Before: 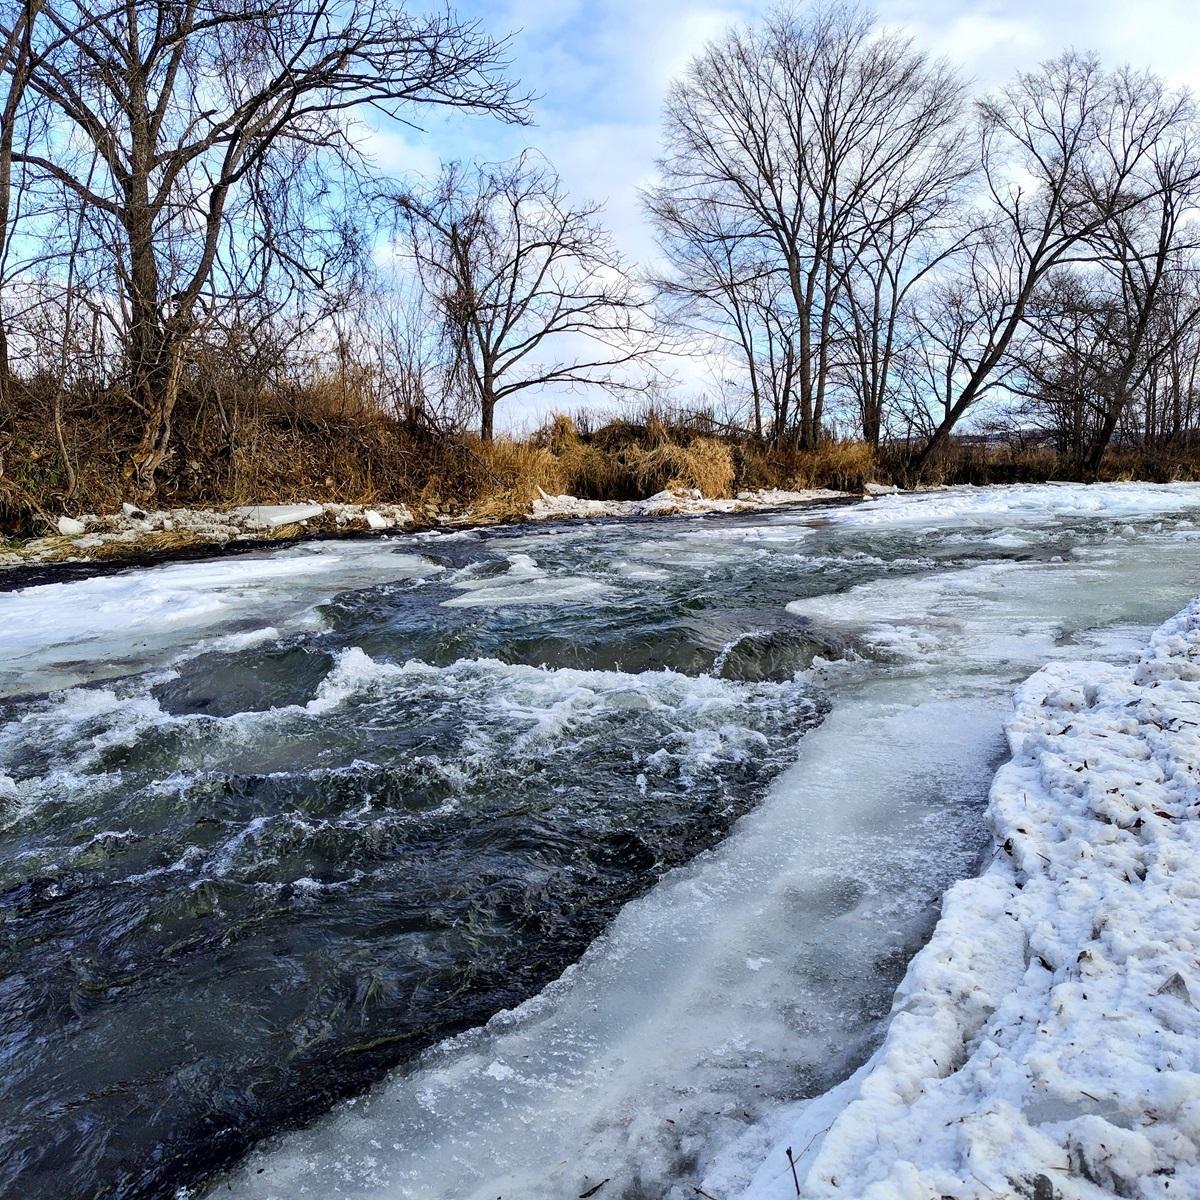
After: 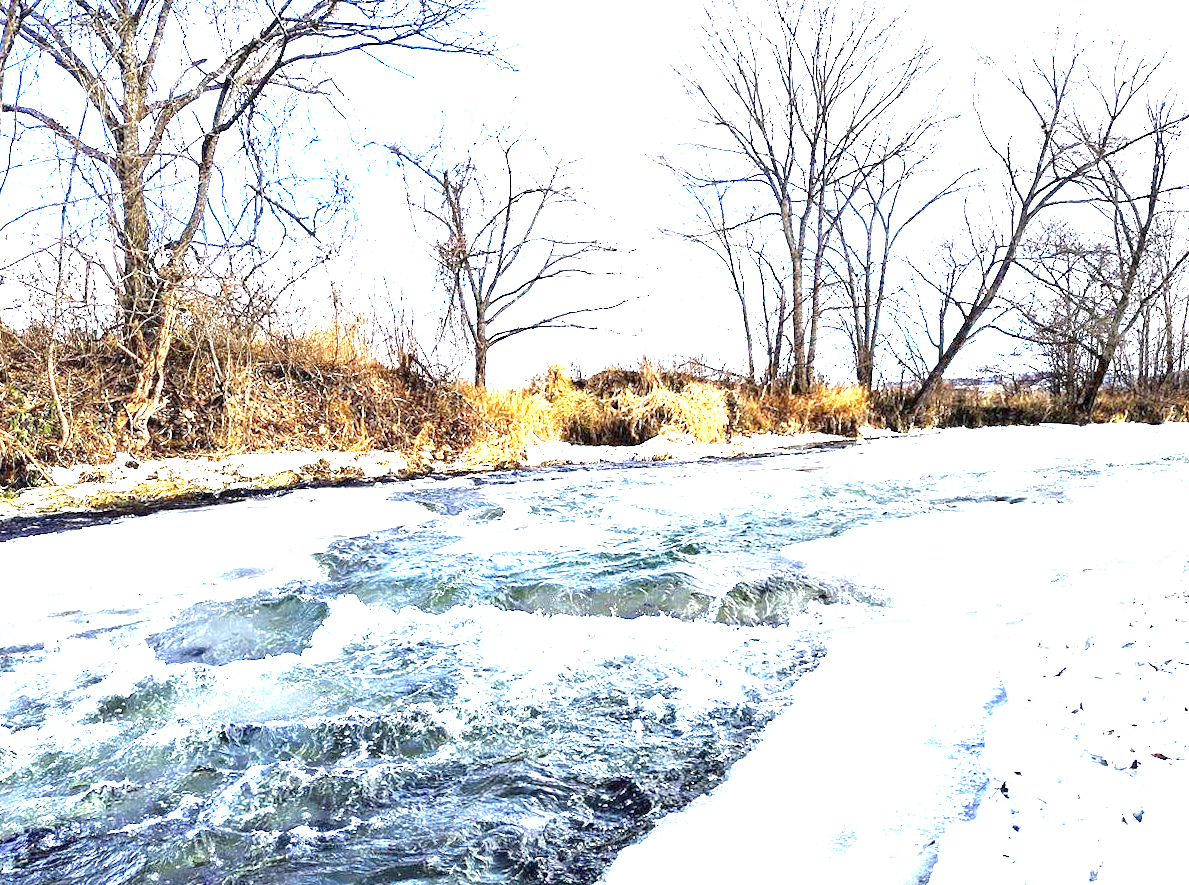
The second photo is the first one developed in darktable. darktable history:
crop: top 3.857%, bottom 21.132%
exposure: exposure 3 EV, compensate highlight preservation false
rotate and perspective: rotation -0.45°, automatic cropping original format, crop left 0.008, crop right 0.992, crop top 0.012, crop bottom 0.988
white balance: red 0.978, blue 0.999
